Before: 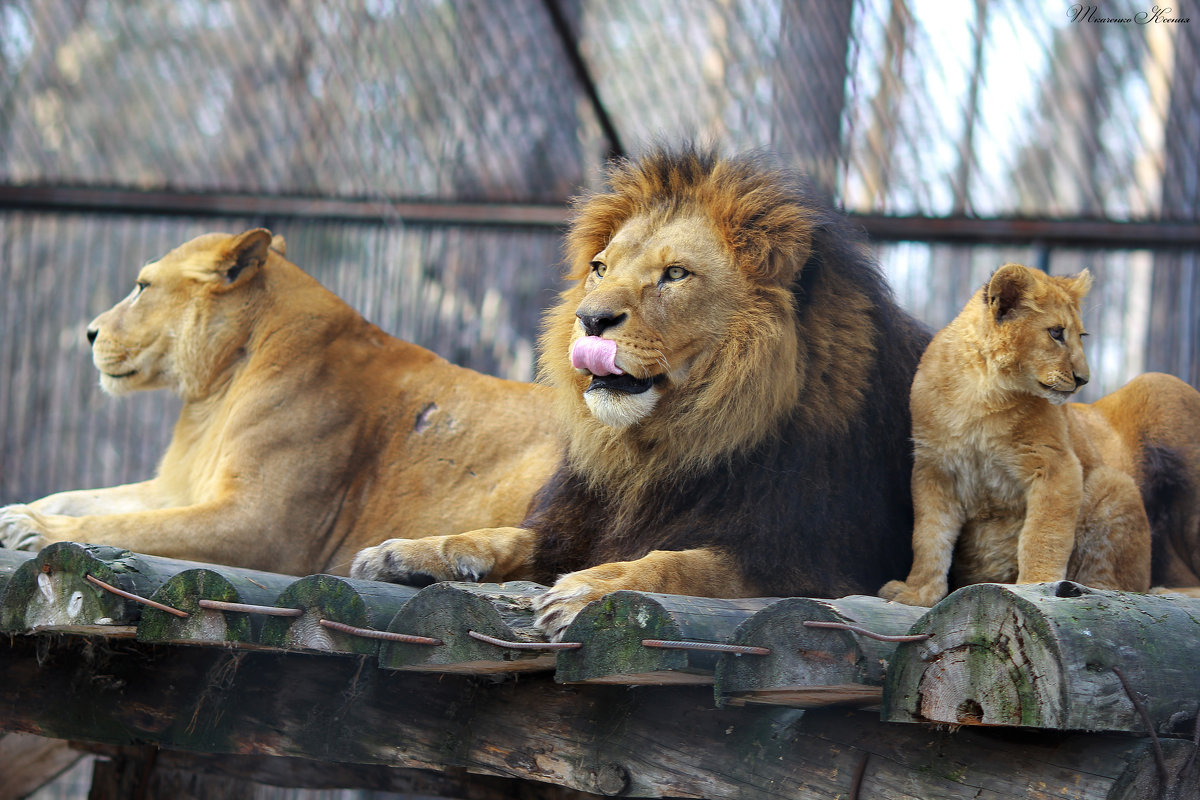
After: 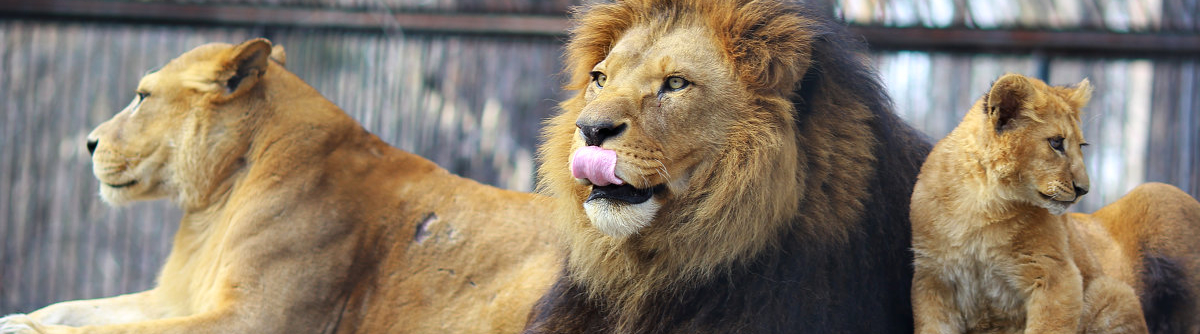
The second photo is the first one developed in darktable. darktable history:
contrast brightness saturation: contrast 0.1, brightness 0.02, saturation 0.02
crop and rotate: top 23.84%, bottom 34.294%
